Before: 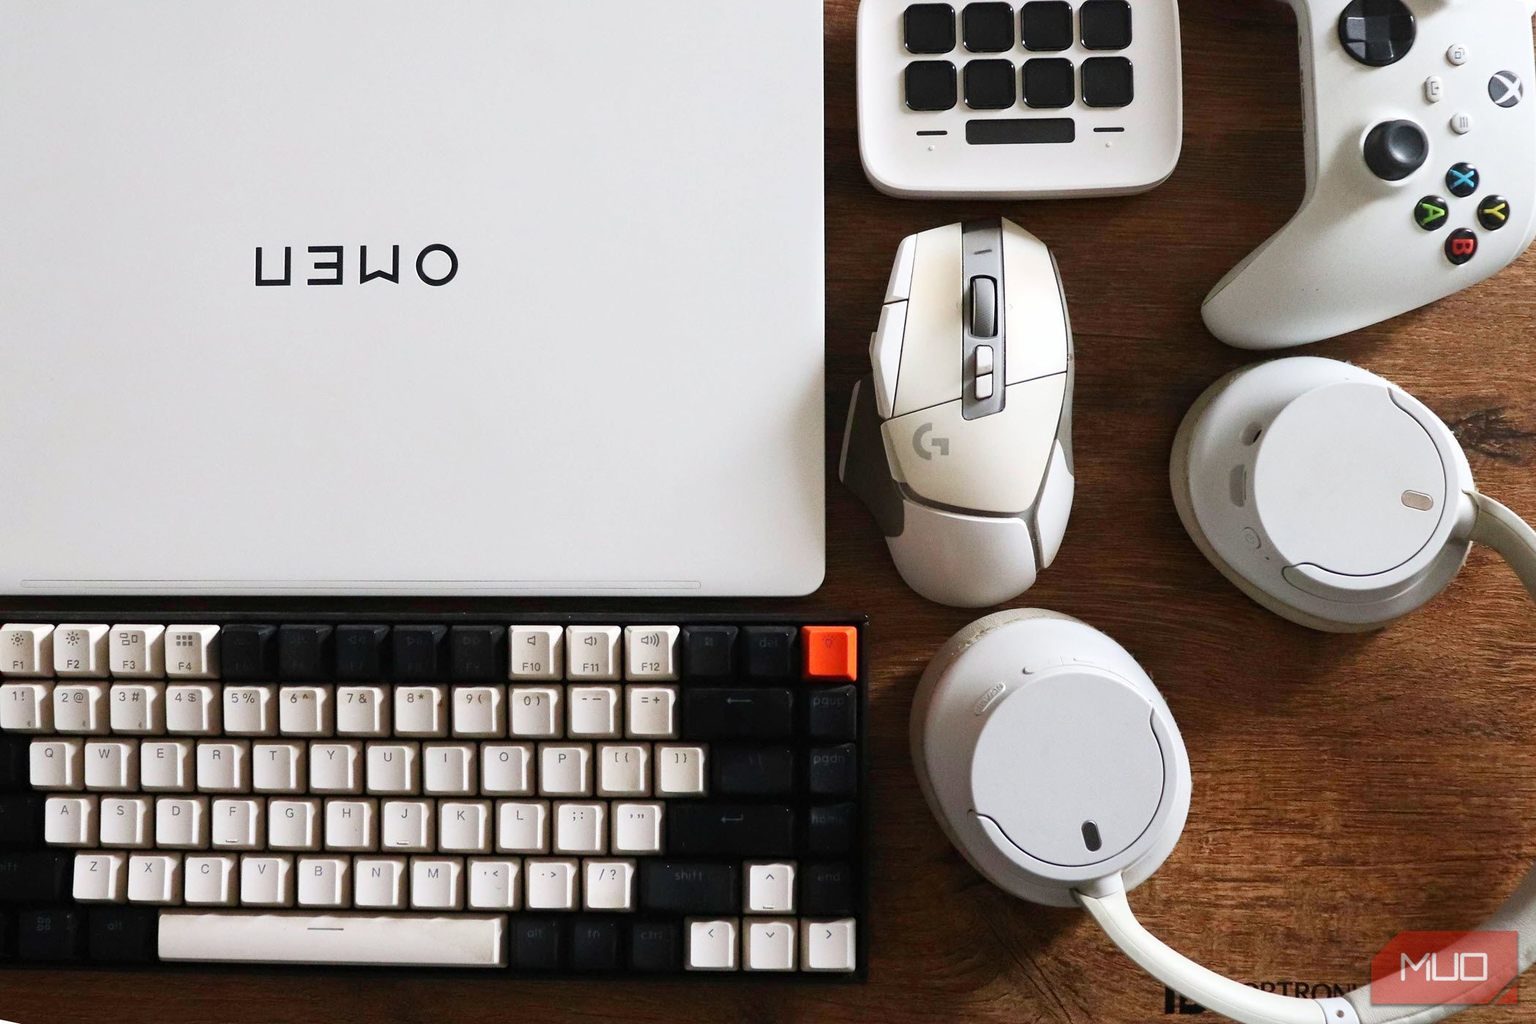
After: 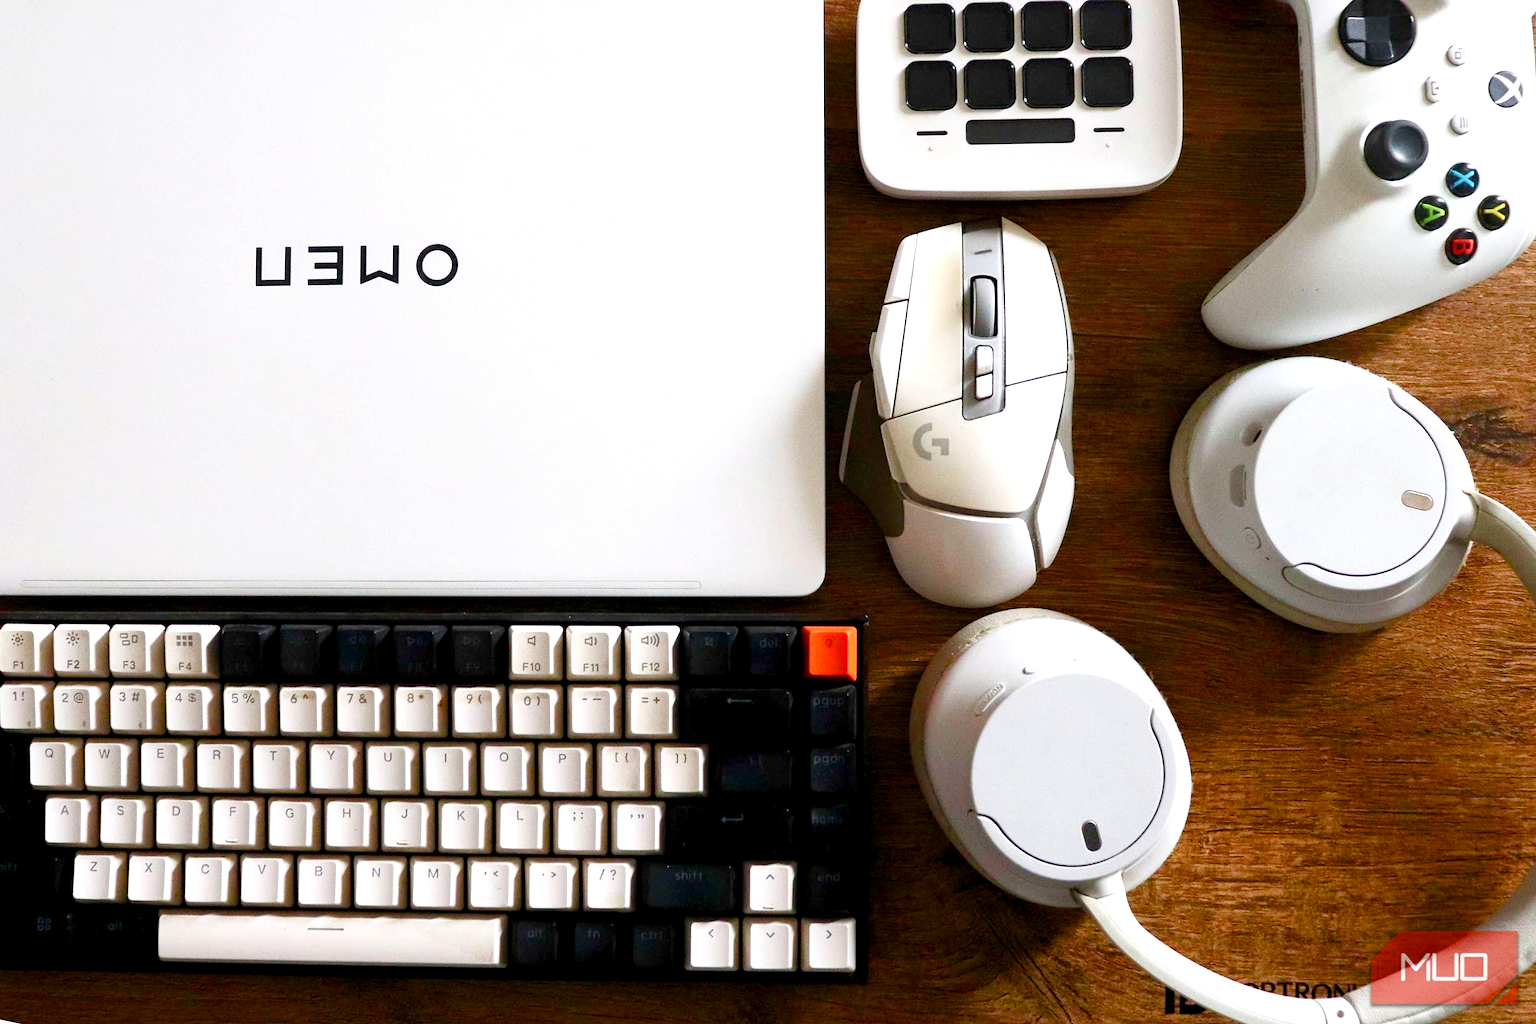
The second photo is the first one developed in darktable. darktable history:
color balance rgb: perceptual saturation grading › global saturation 20%, perceptual saturation grading › highlights -25.31%, perceptual saturation grading › shadows 49.65%
exposure: black level correction 0.004, exposure 0.414 EV, compensate exposure bias true, compensate highlight preservation false
